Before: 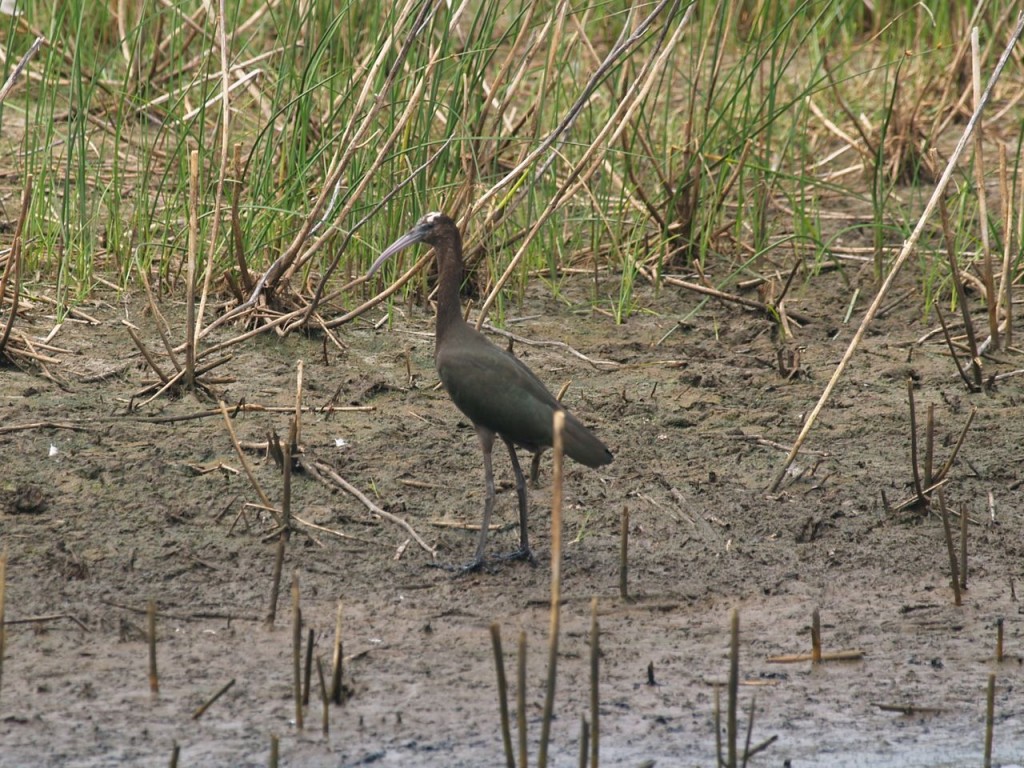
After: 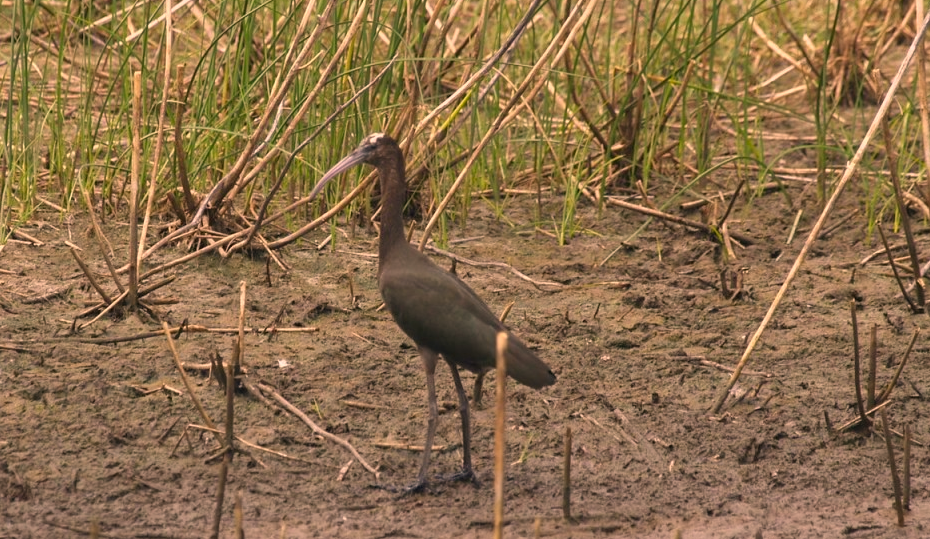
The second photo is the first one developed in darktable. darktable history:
crop: left 5.596%, top 10.314%, right 3.534%, bottom 19.395%
color correction: highlights a* 17.88, highlights b* 18.79
